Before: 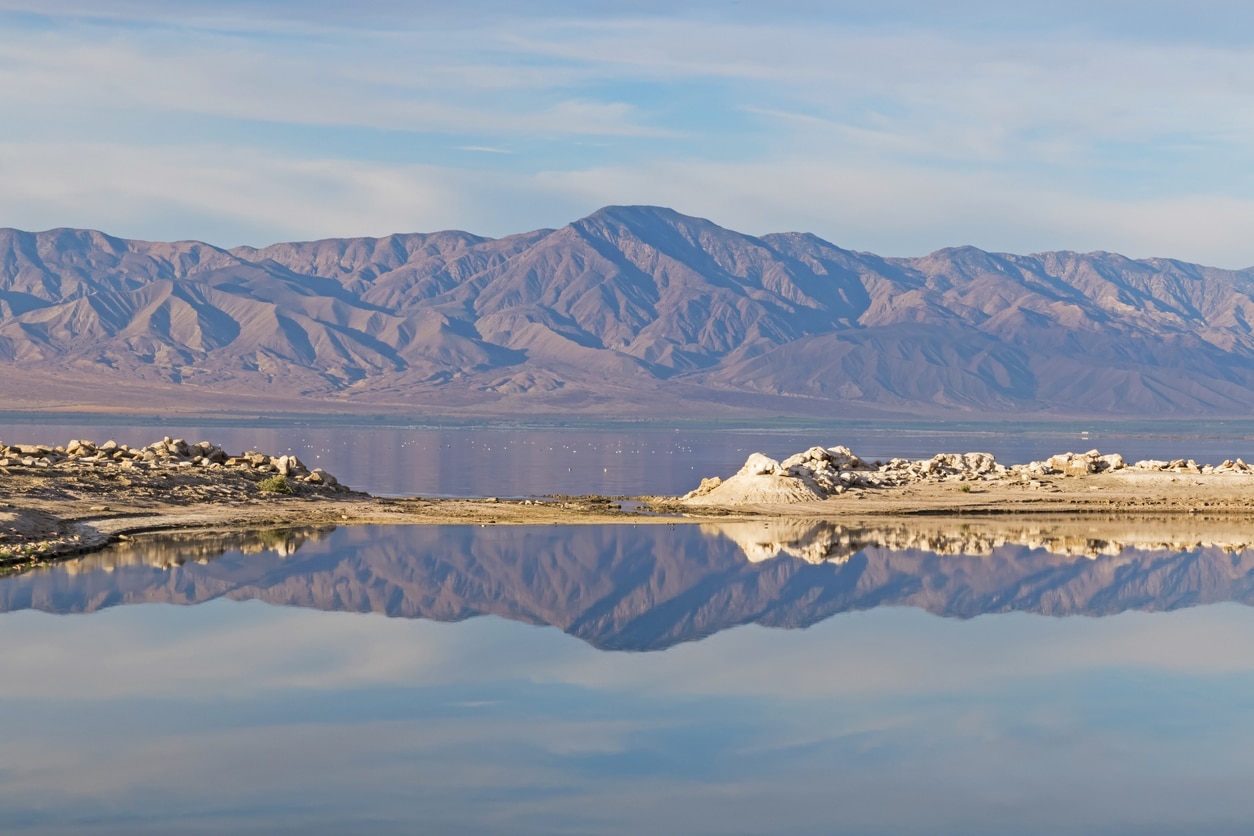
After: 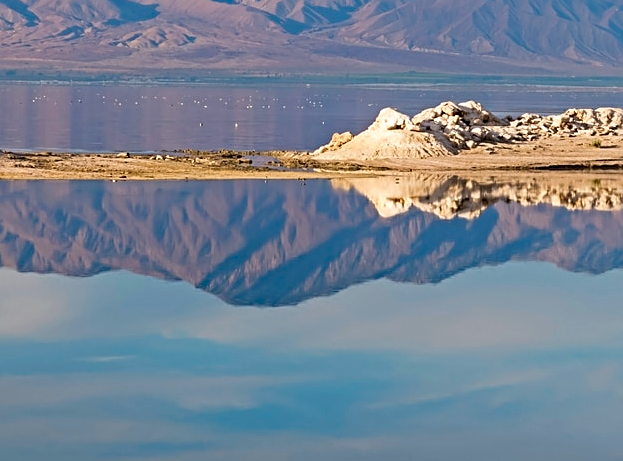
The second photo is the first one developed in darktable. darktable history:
crop: left 29.494%, top 41.345%, right 20.785%, bottom 3.494%
haze removal: compatibility mode true, adaptive false
sharpen: on, module defaults
